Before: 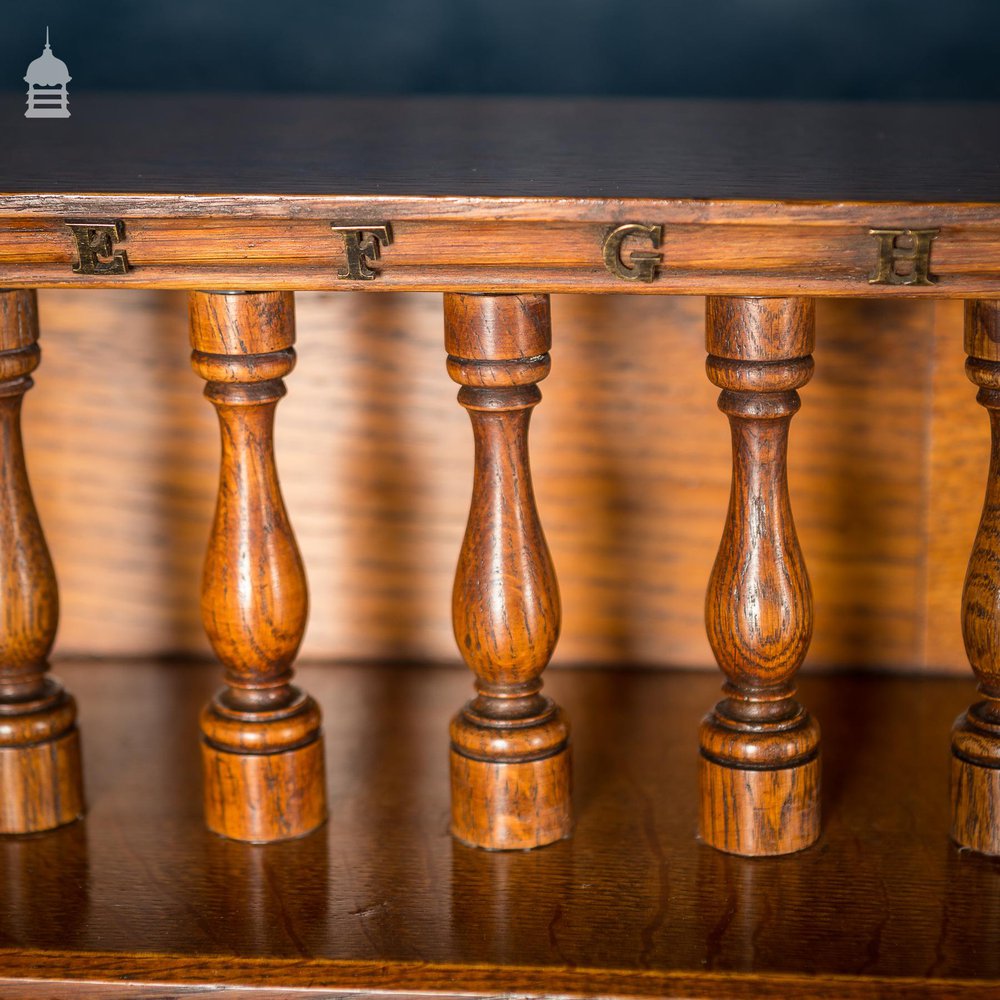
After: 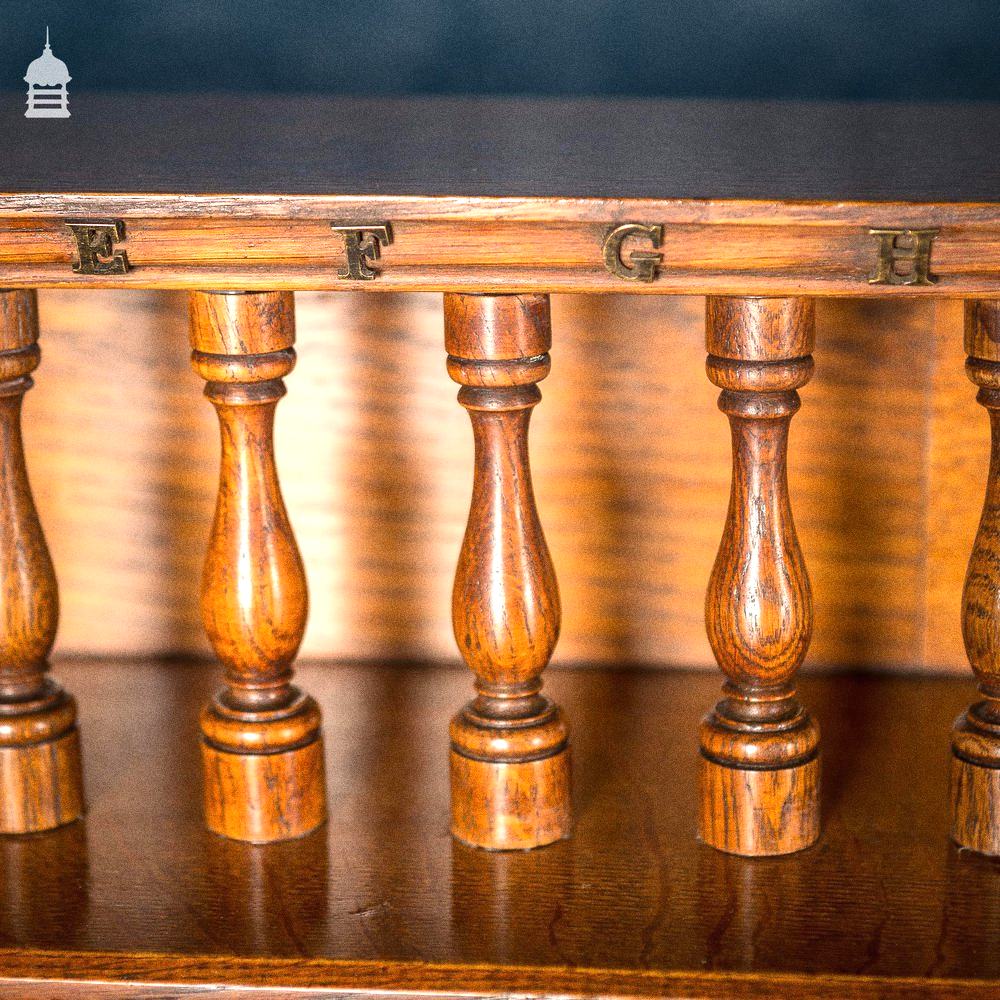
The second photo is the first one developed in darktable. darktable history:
exposure: black level correction 0, exposure 0.7 EV, compensate exposure bias true, compensate highlight preservation false
grain: coarseness 0.09 ISO, strength 40%
